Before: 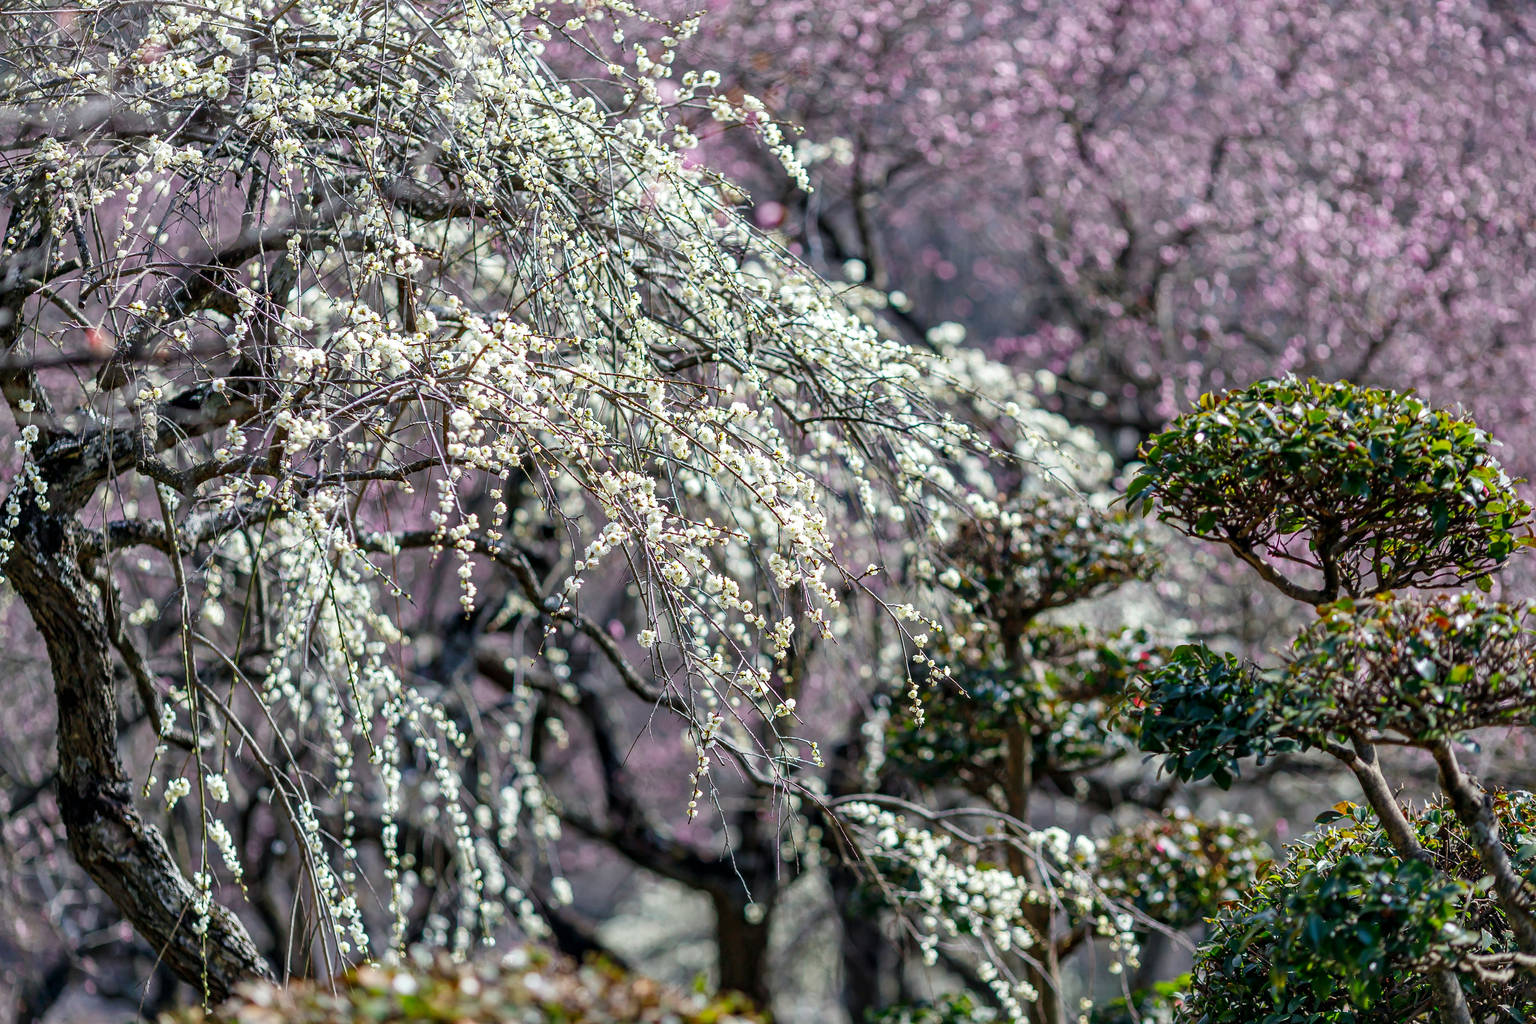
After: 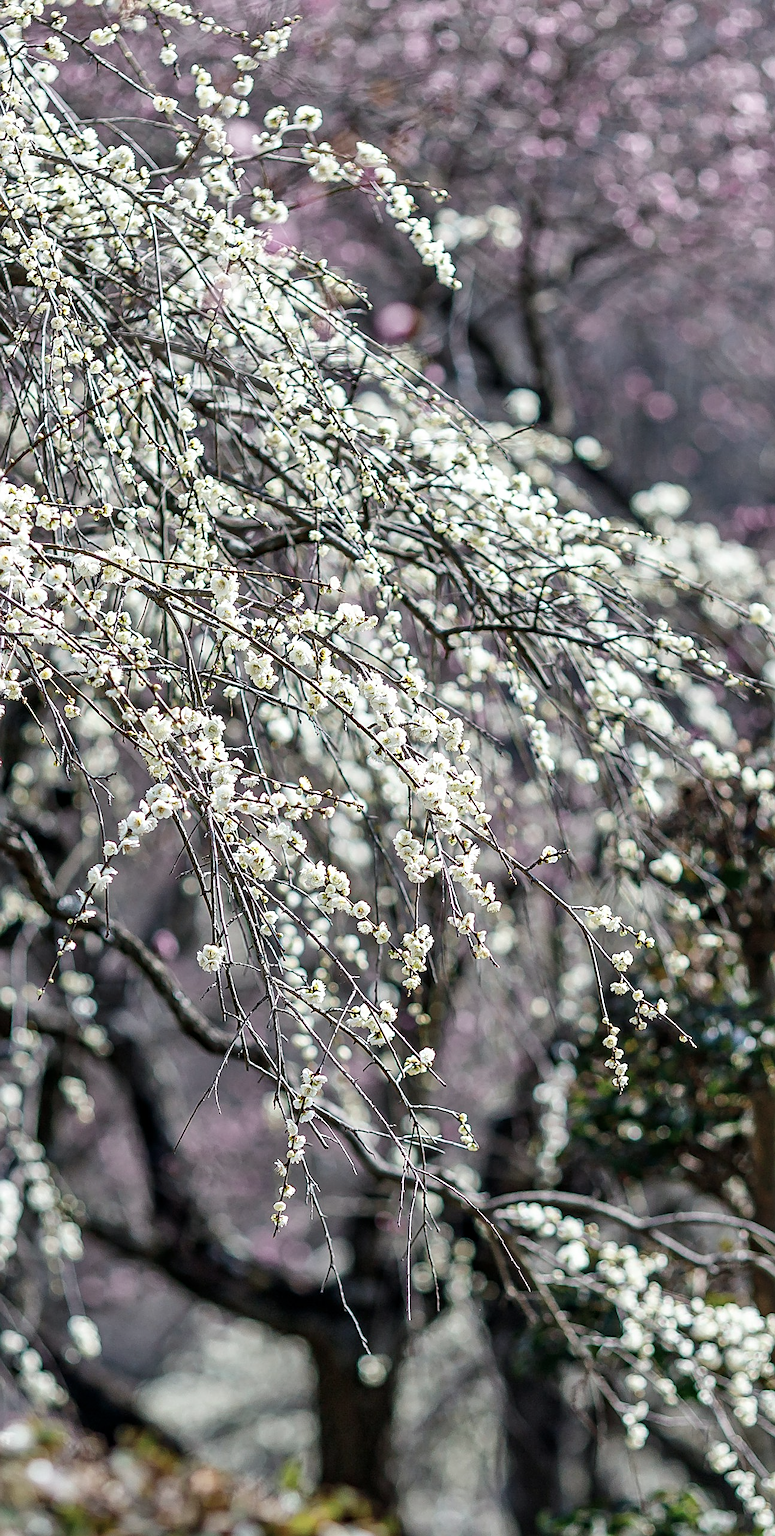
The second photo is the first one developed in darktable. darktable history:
crop: left 32.944%, right 33.386%
contrast brightness saturation: contrast 0.099, saturation -0.289
shadows and highlights: low approximation 0.01, soften with gaussian
sharpen: on, module defaults
